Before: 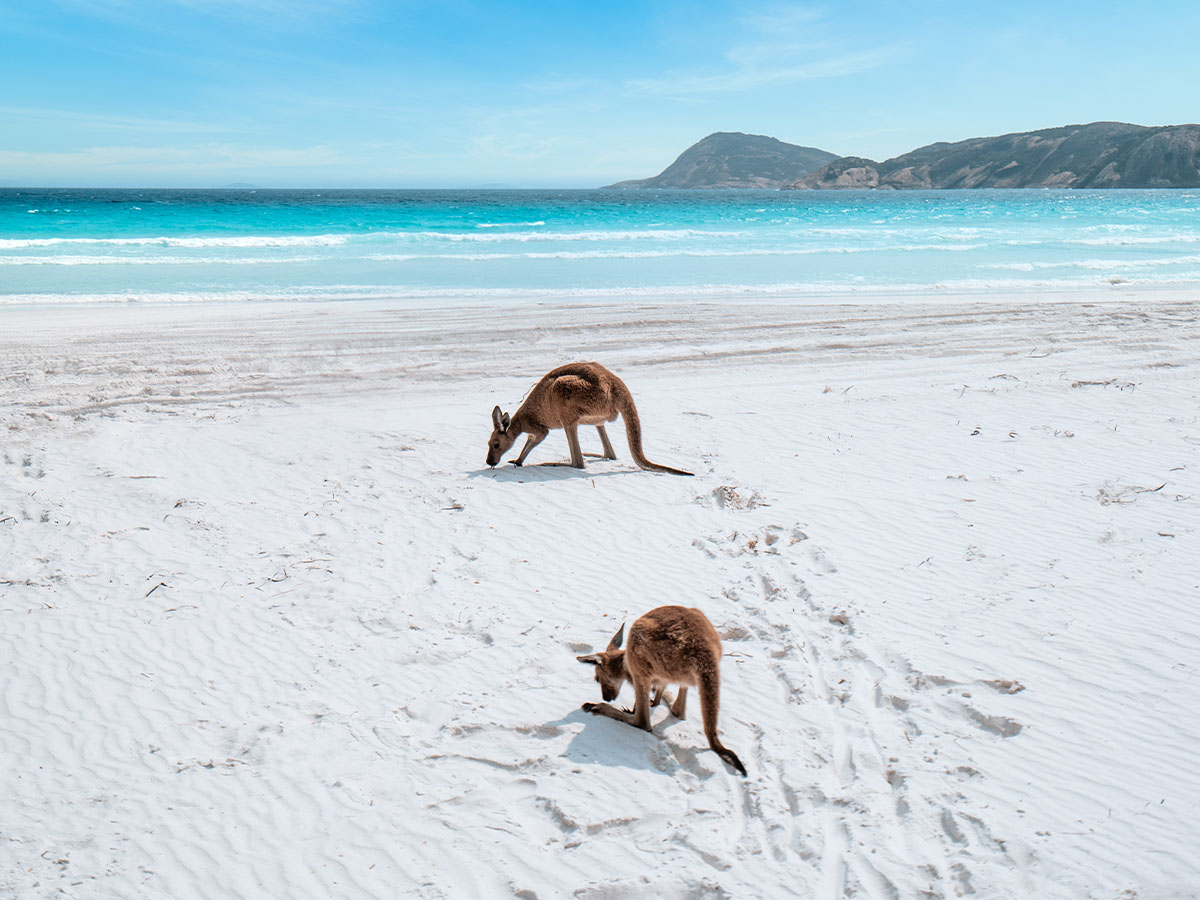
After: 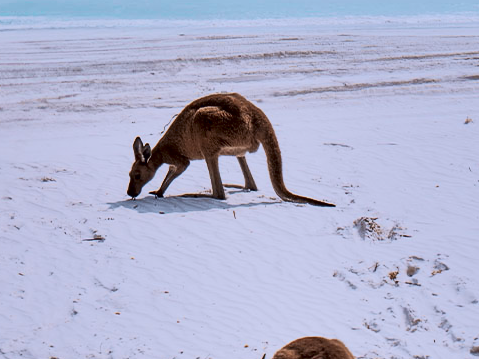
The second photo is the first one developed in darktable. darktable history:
white balance: red 0.983, blue 1.036
shadows and highlights: radius 108.52, shadows 23.73, highlights -59.32, low approximation 0.01, soften with gaussian
tone curve: curves: ch0 [(0.003, 0.003) (0.104, 0.026) (0.236, 0.181) (0.401, 0.443) (0.495, 0.55) (0.625, 0.67) (0.819, 0.841) (0.96, 0.899)]; ch1 [(0, 0) (0.161, 0.092) (0.37, 0.302) (0.424, 0.402) (0.45, 0.466) (0.495, 0.51) (0.573, 0.571) (0.638, 0.641) (0.751, 0.741) (1, 1)]; ch2 [(0, 0) (0.352, 0.403) (0.466, 0.443) (0.524, 0.526) (0.56, 0.556) (1, 1)], color space Lab, independent channels, preserve colors none
exposure: exposure 0.014 EV, compensate highlight preservation false
crop: left 30%, top 30%, right 30%, bottom 30%
